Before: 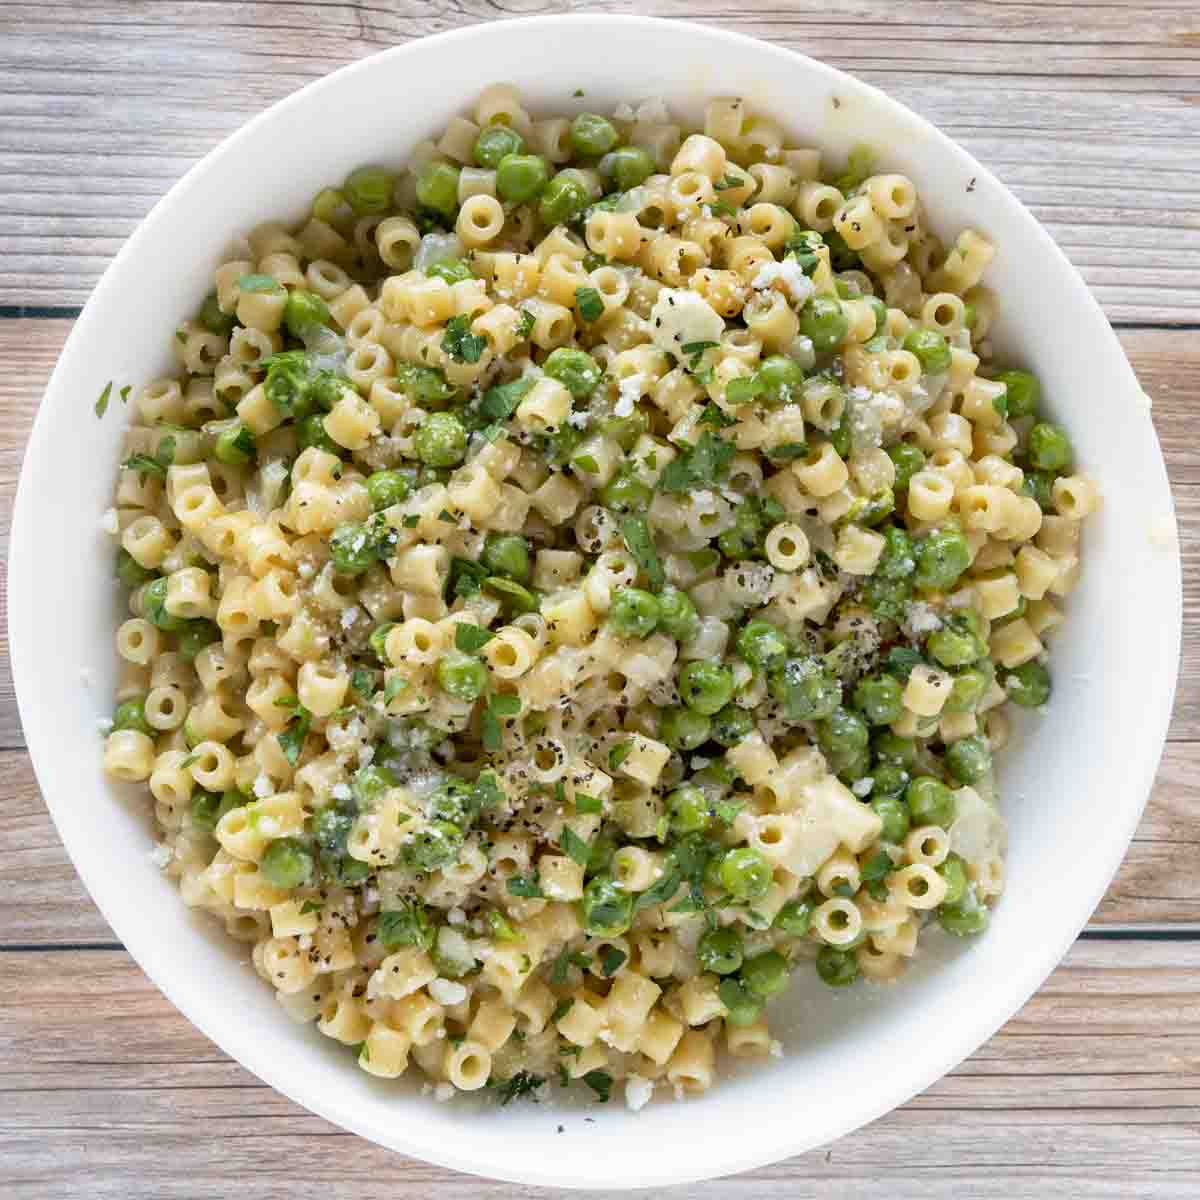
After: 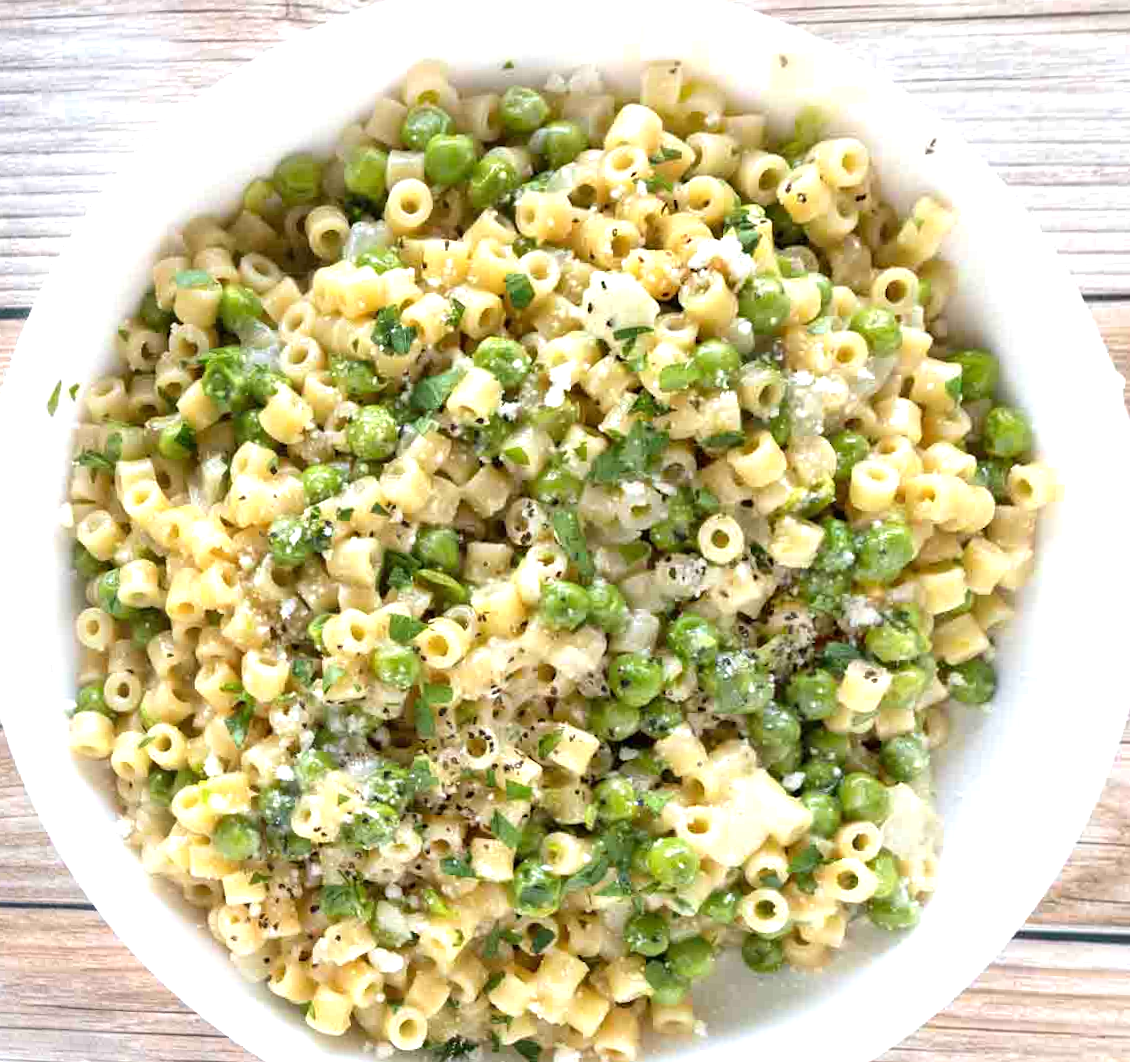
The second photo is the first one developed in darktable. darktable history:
crop: top 0.448%, right 0.264%, bottom 5.045%
exposure: black level correction 0, exposure 0.7 EV, compensate exposure bias true, compensate highlight preservation false
rotate and perspective: rotation 0.062°, lens shift (vertical) 0.115, lens shift (horizontal) -0.133, crop left 0.047, crop right 0.94, crop top 0.061, crop bottom 0.94
